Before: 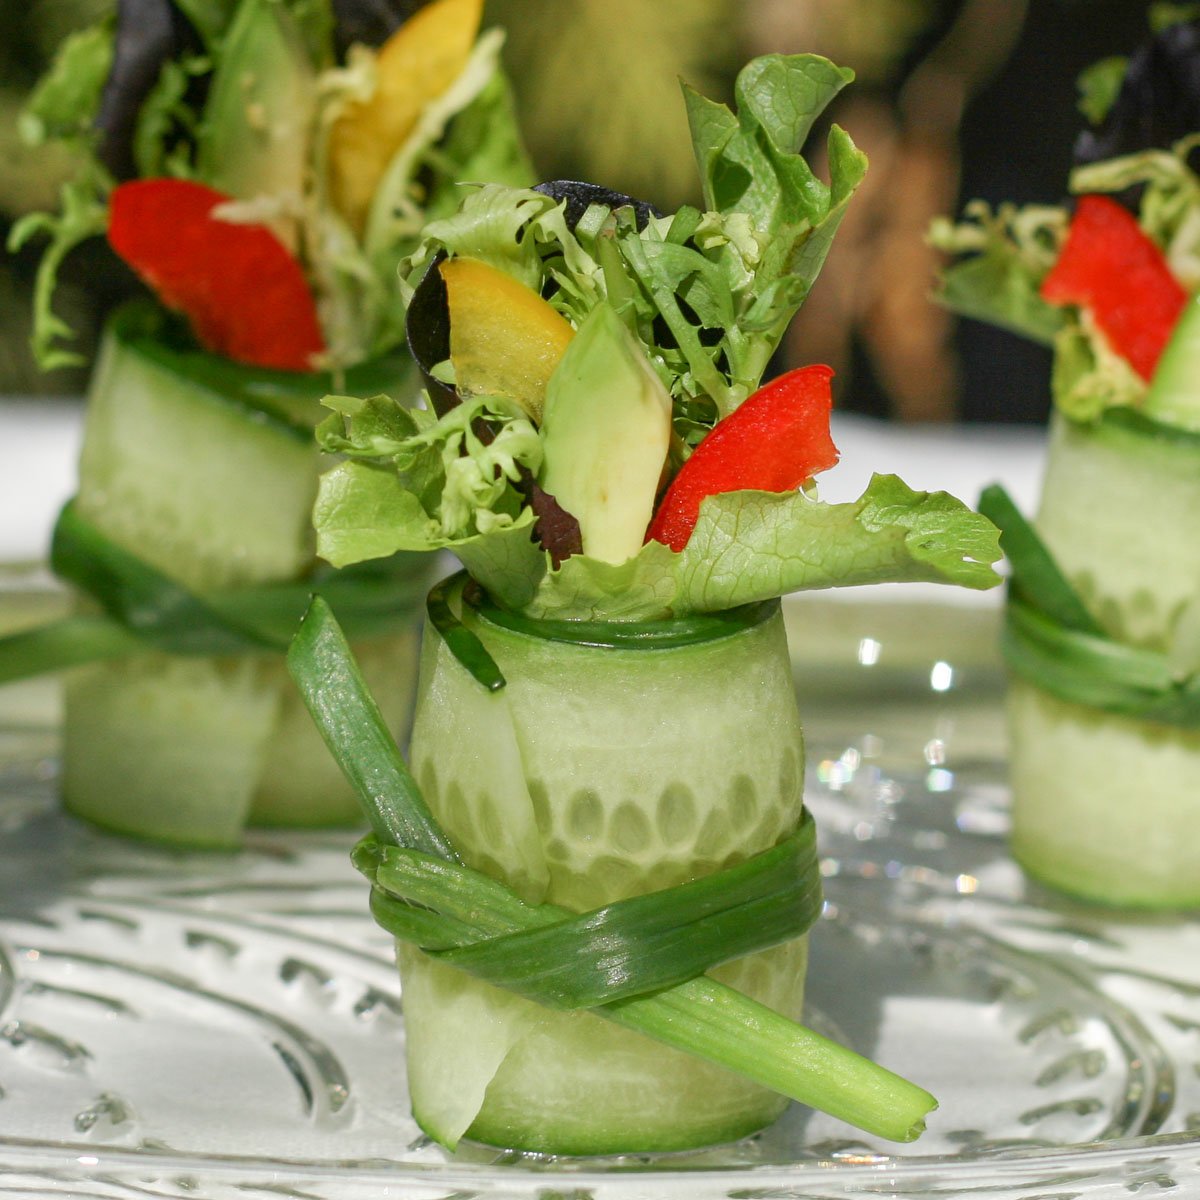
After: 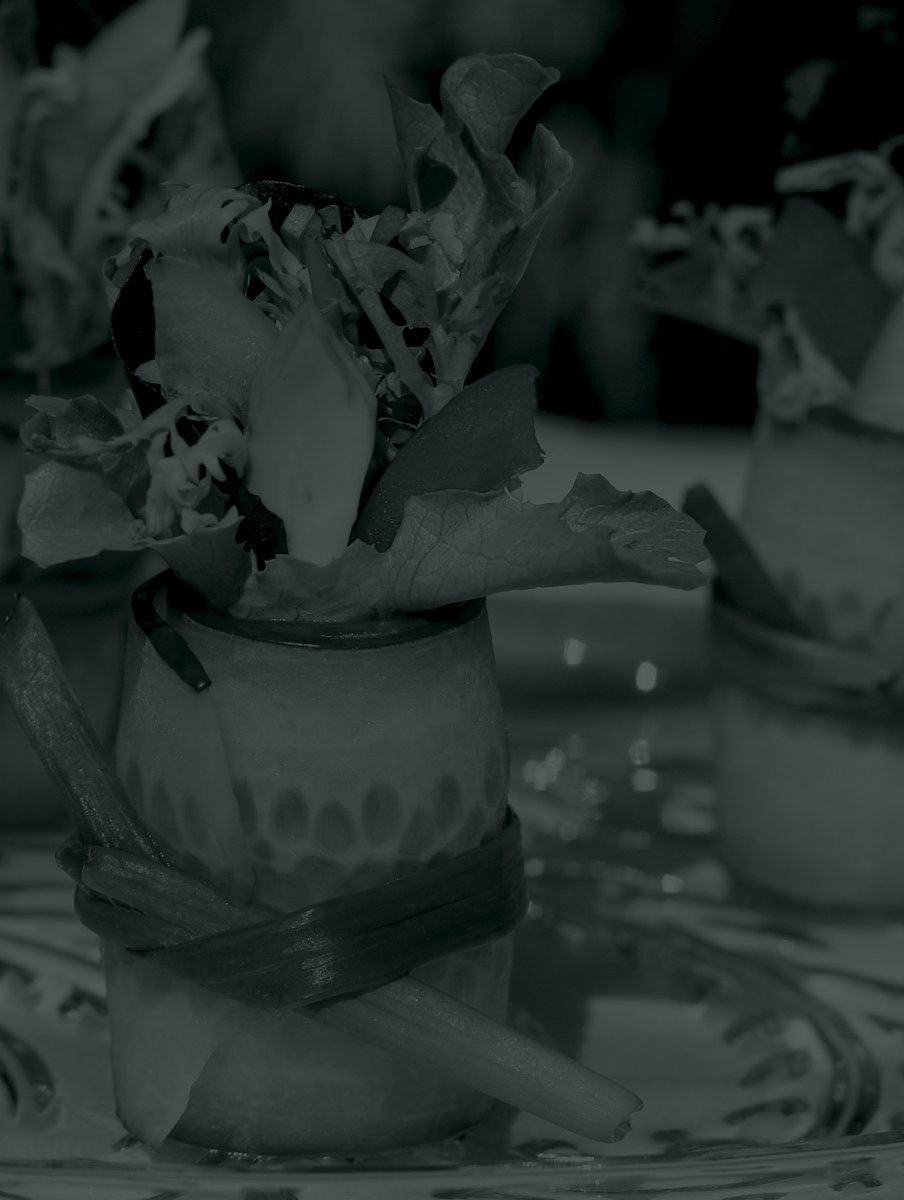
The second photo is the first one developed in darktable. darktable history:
colorize: hue 90°, saturation 19%, lightness 1.59%, version 1
crop and rotate: left 24.6%
color correction: saturation 0.99
